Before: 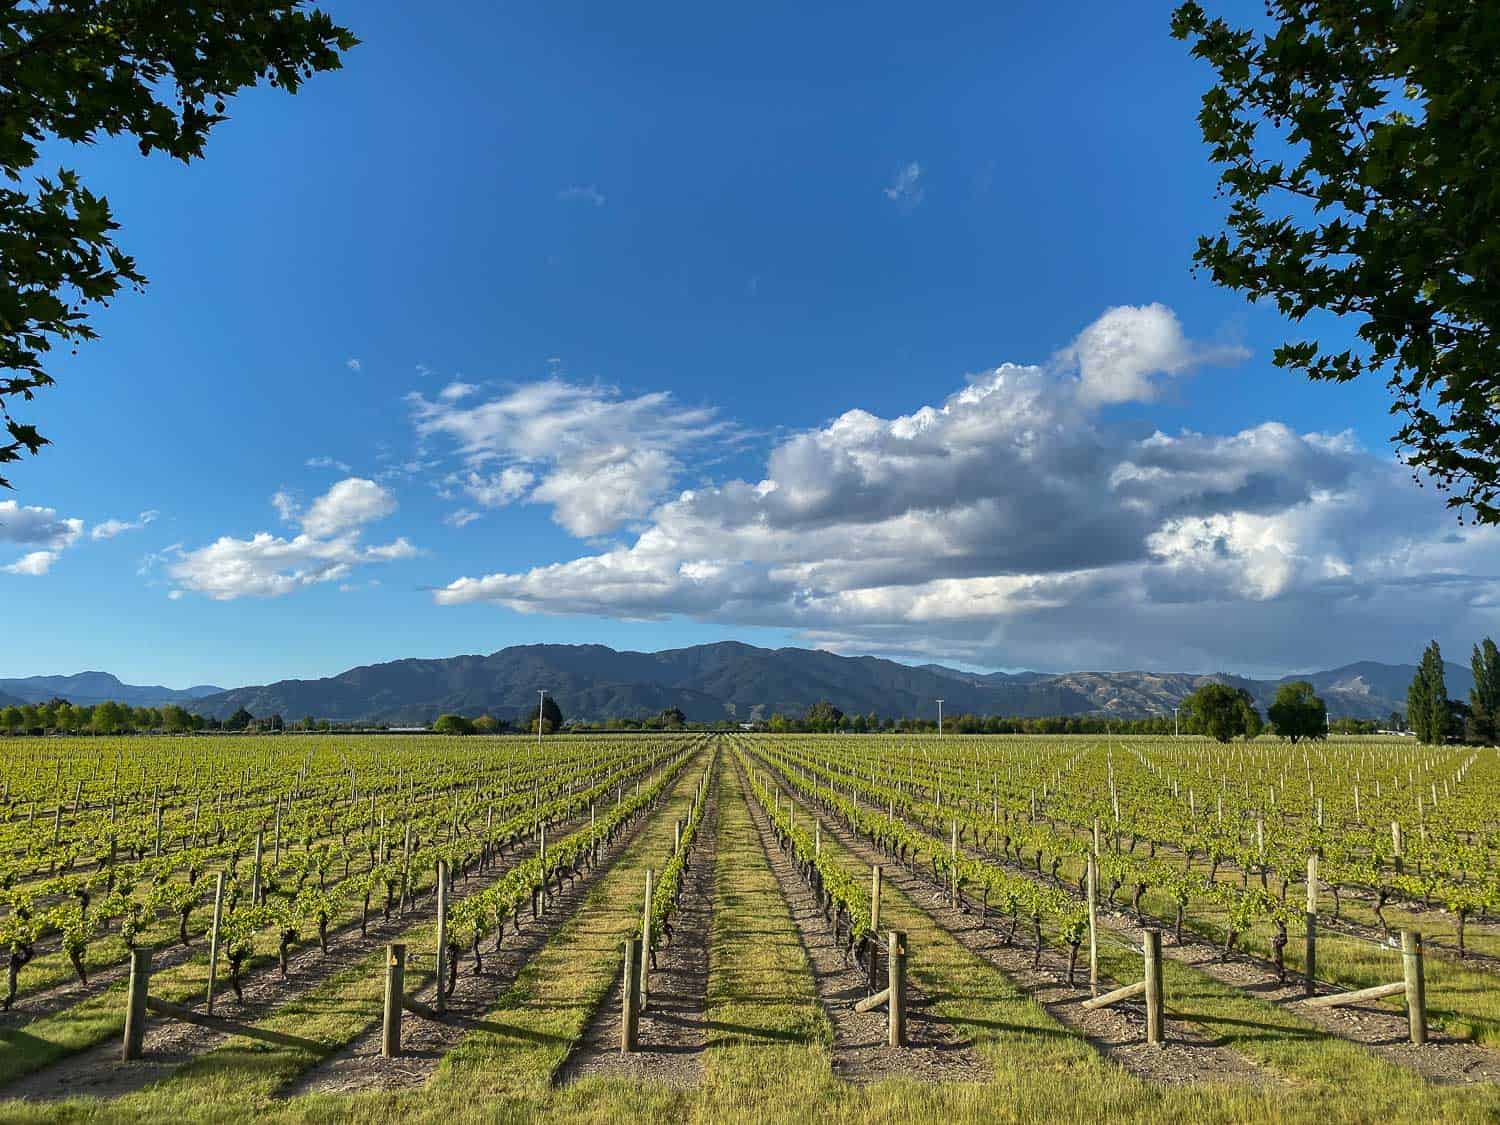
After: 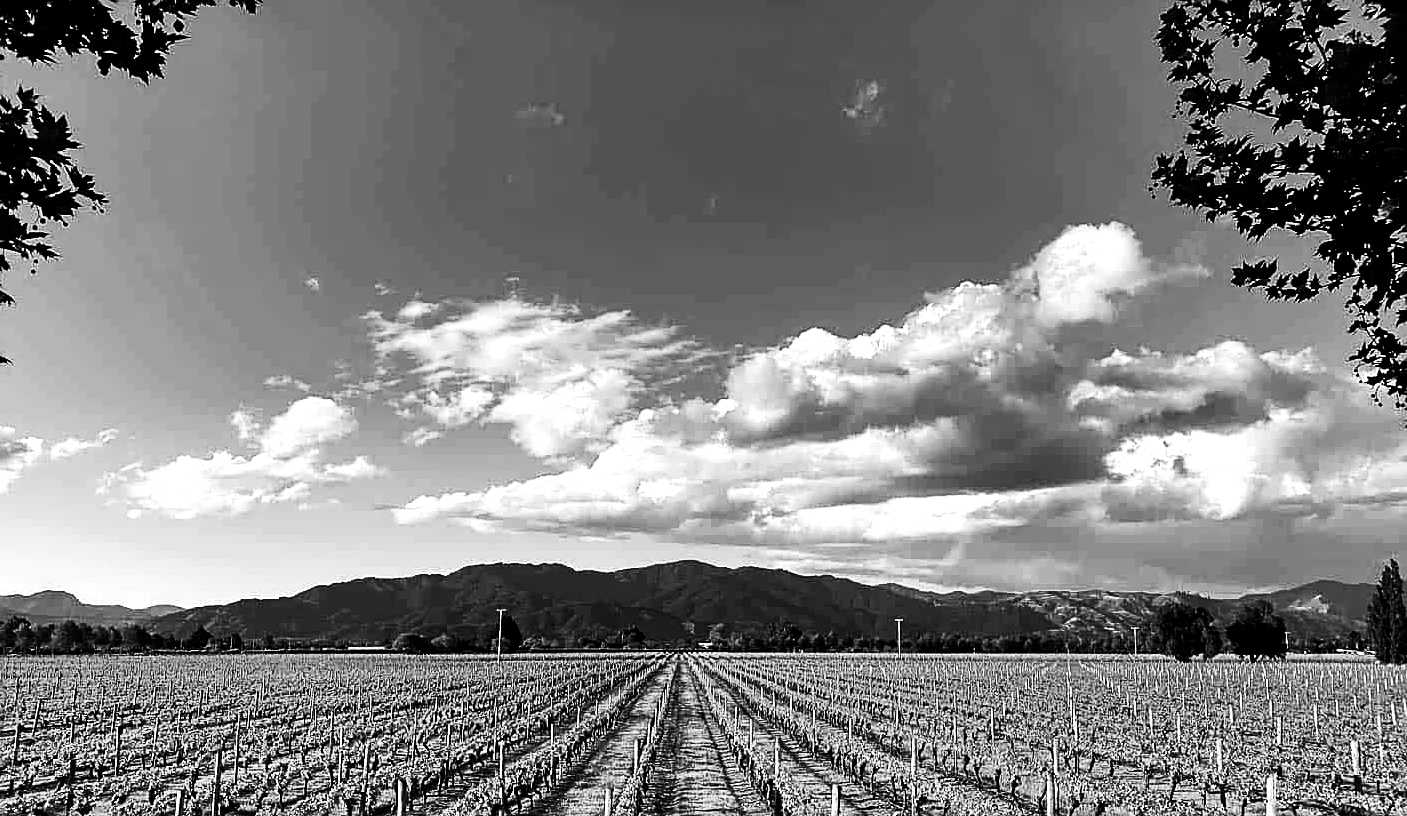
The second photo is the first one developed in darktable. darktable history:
monochrome: on, module defaults
exposure: exposure 0.766 EV, compensate highlight preservation false
contrast brightness saturation: brightness -1, saturation 1
crop: left 2.737%, top 7.287%, right 3.421%, bottom 20.179%
white balance: red 0.986, blue 1.01
base curve: curves: ch0 [(0, 0) (0.028, 0.03) (0.121, 0.232) (0.46, 0.748) (0.859, 0.968) (1, 1)], preserve colors none
sharpen: on, module defaults
color correction: highlights a* 12.23, highlights b* 5.41
